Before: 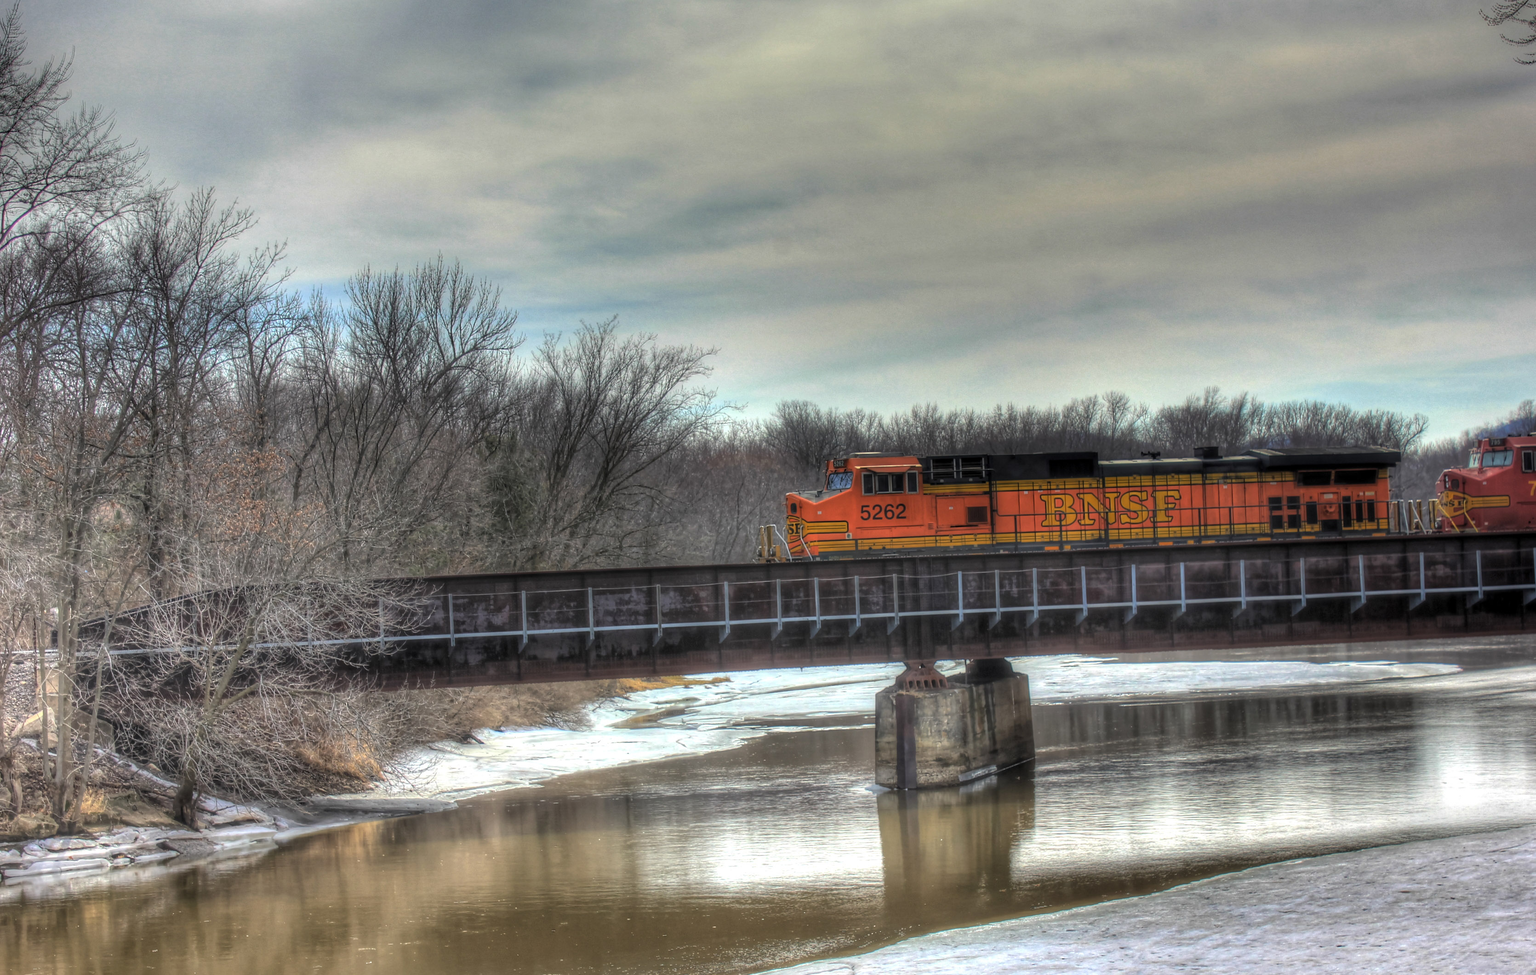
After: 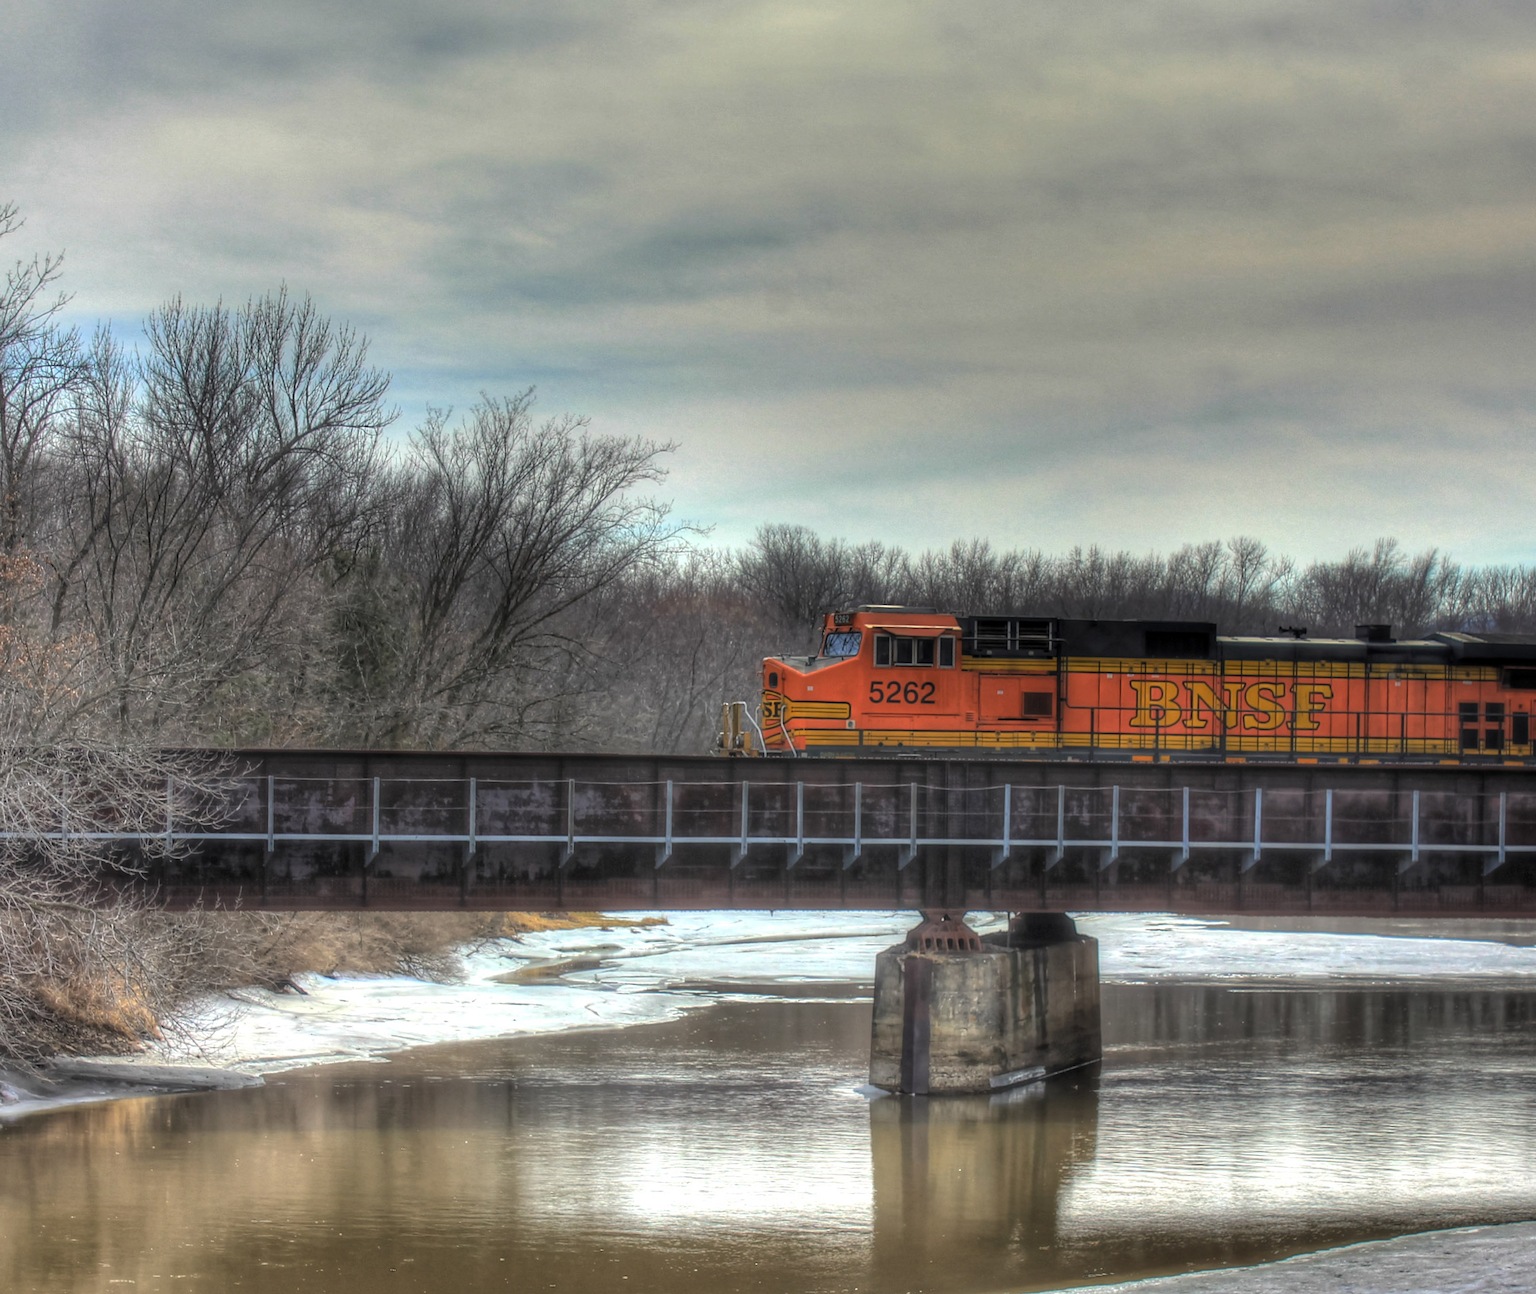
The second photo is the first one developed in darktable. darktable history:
crop and rotate: angle -3.2°, left 13.91%, top 0.041%, right 10.894%, bottom 0.057%
